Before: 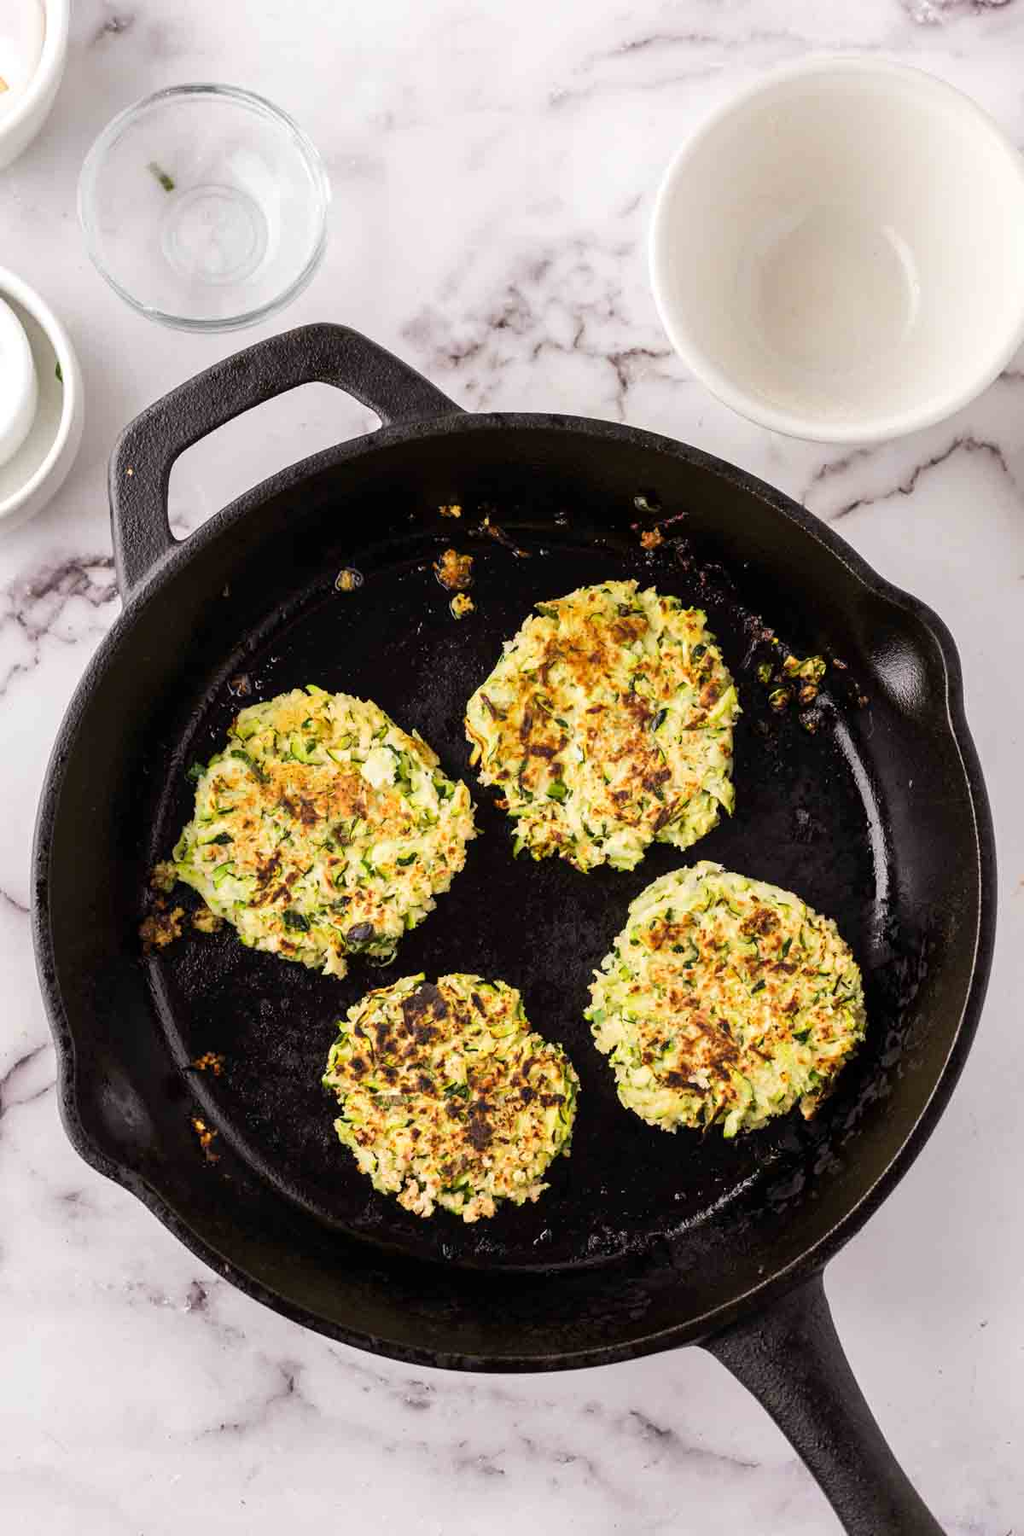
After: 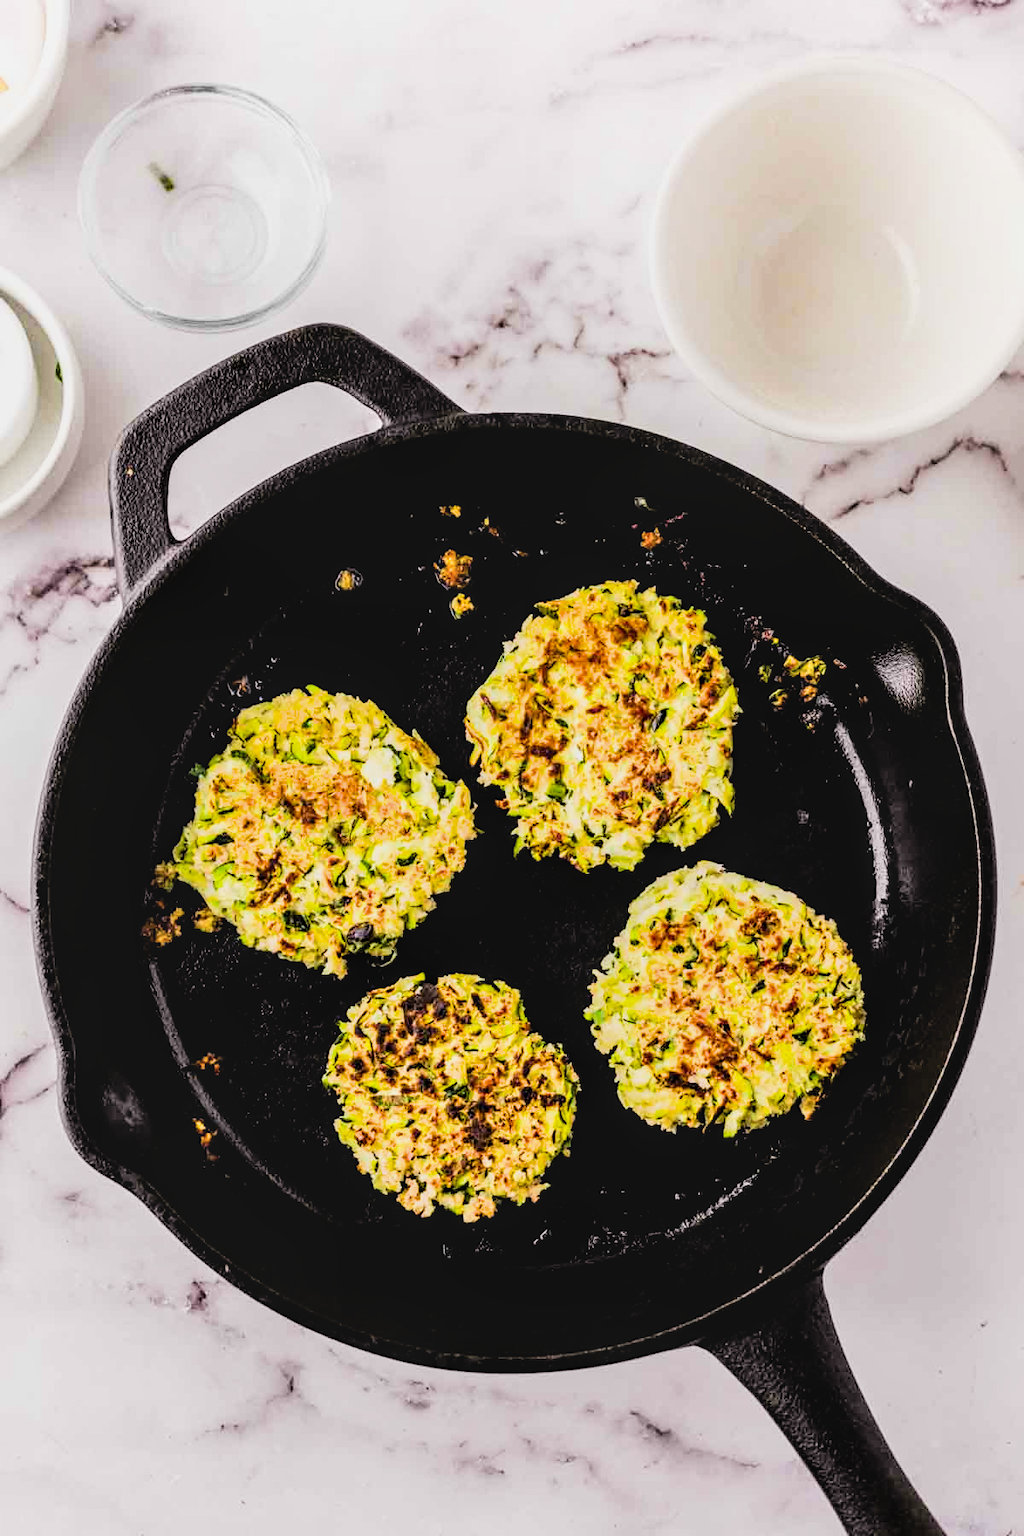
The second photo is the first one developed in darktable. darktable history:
filmic rgb: black relative exposure -5 EV, hardness 2.88, contrast 1.5, highlights saturation mix -30%
color balance rgb: perceptual saturation grading › global saturation 20%, global vibrance 20%
local contrast: on, module defaults
exposure: black level correction 0, exposure 0.3 EV, compensate highlight preservation false
